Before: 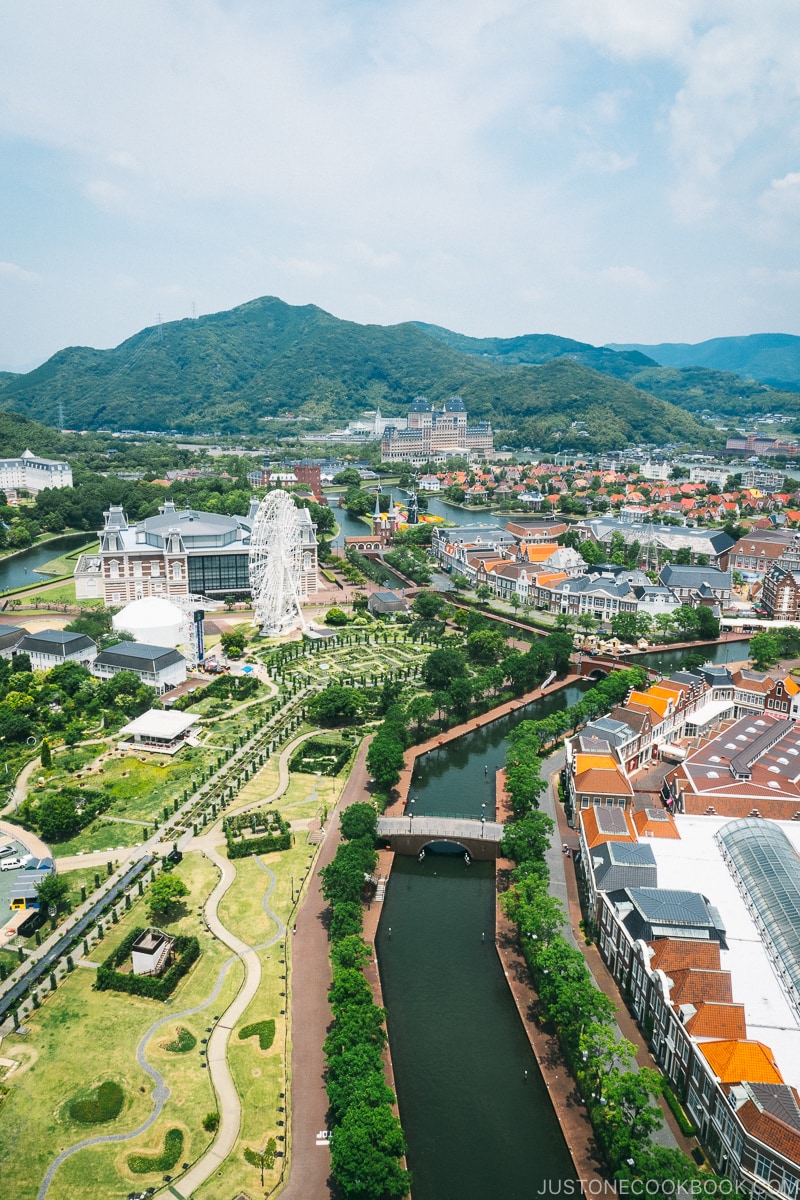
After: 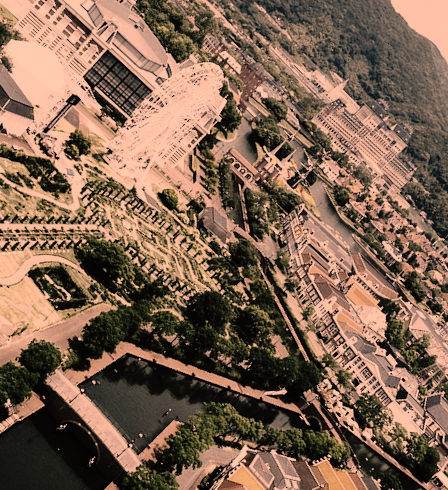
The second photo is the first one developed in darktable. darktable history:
filmic rgb: black relative exposure -5.14 EV, white relative exposure 3.96 EV, threshold 2.97 EV, hardness 2.89, contrast 1.41, highlights saturation mix -29.96%, add noise in highlights 0.002, preserve chrominance no, color science v4 (2020), enable highlight reconstruction true
color correction: highlights a* 39.88, highlights b* 39.82, saturation 0.691
exposure: black level correction -0.017, exposure -1.028 EV, compensate highlight preservation false
color balance rgb: highlights gain › luminance 5.971%, highlights gain › chroma 2.614%, highlights gain › hue 90.99°, linear chroma grading › shadows -1.816%, linear chroma grading › highlights -14.598%, linear chroma grading › global chroma -9.476%, linear chroma grading › mid-tones -10.111%, perceptual saturation grading › global saturation 0.503%, global vibrance 20%
crop and rotate: angle -45°, top 16.005%, right 0.941%, bottom 11.673%
color zones: curves: ch0 [(0, 0.5) (0.143, 0.5) (0.286, 0.5) (0.429, 0.5) (0.62, 0.489) (0.714, 0.445) (0.844, 0.496) (1, 0.5)]; ch1 [(0, 0.5) (0.143, 0.5) (0.286, 0.5) (0.429, 0.5) (0.571, 0.5) (0.714, 0.523) (0.857, 0.5) (1, 0.5)]
tone curve: curves: ch0 [(0, 0.005) (0.103, 0.097) (0.18, 0.22) (0.378, 0.482) (0.504, 0.631) (0.663, 0.801) (0.834, 0.914) (1, 0.971)]; ch1 [(0, 0) (0.172, 0.123) (0.324, 0.253) (0.396, 0.388) (0.478, 0.461) (0.499, 0.498) (0.522, 0.528) (0.604, 0.692) (0.704, 0.818) (1, 1)]; ch2 [(0, 0) (0.411, 0.424) (0.496, 0.5) (0.515, 0.519) (0.555, 0.585) (0.628, 0.703) (1, 1)], preserve colors none
